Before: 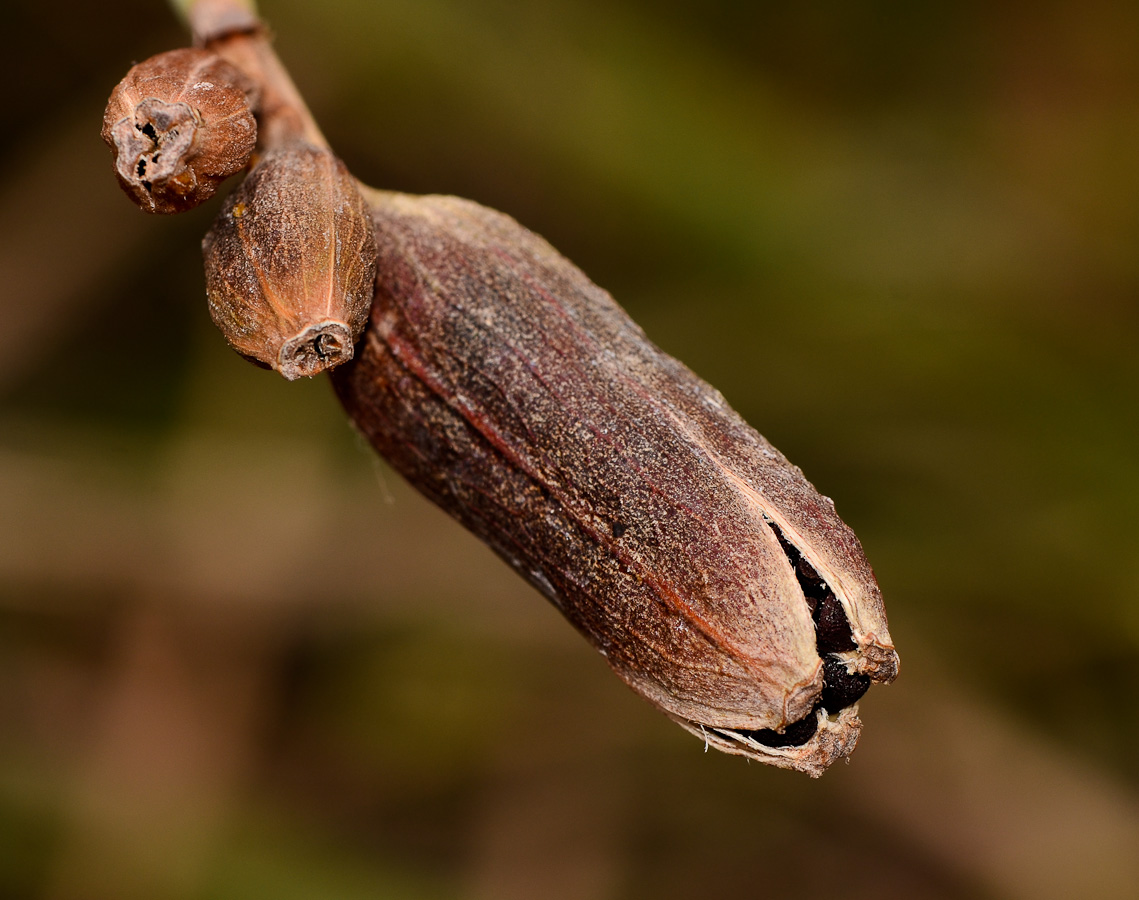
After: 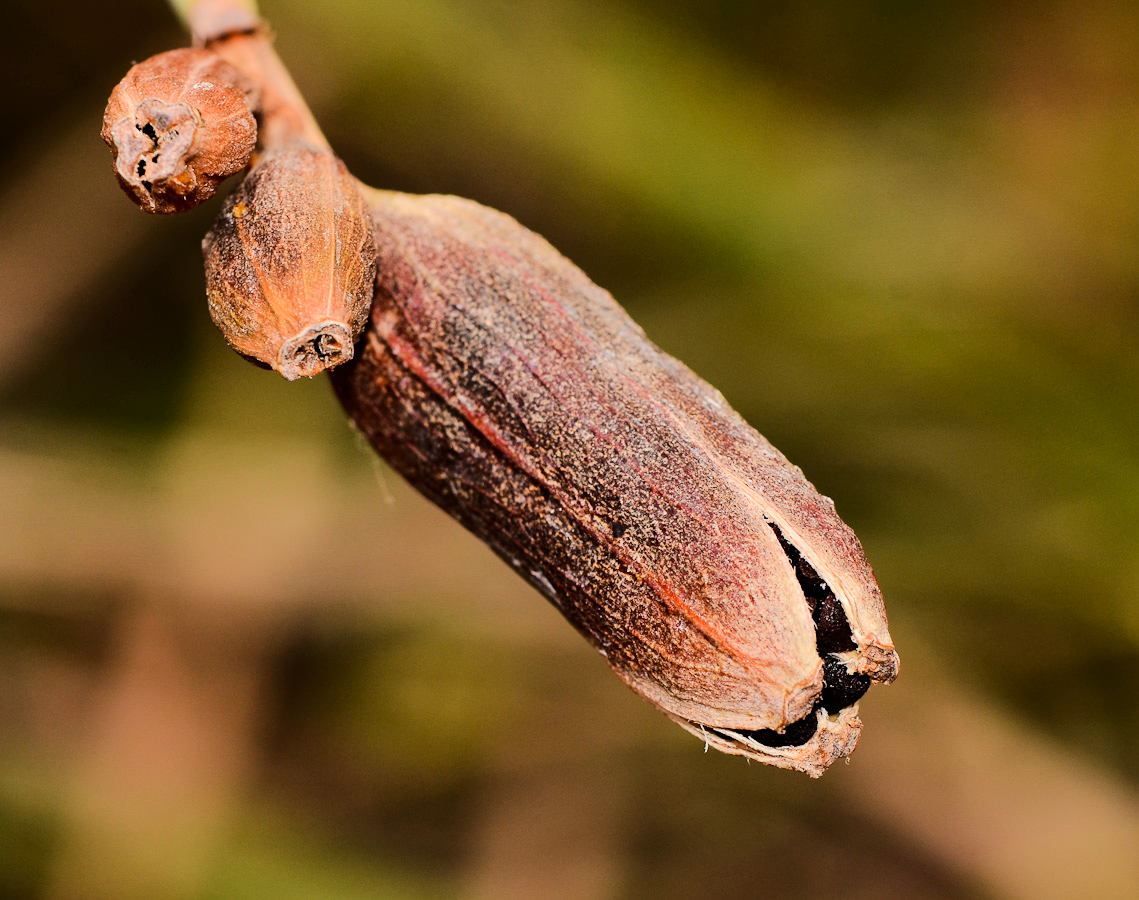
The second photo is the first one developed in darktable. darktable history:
tone equalizer: -7 EV 0.158 EV, -6 EV 0.578 EV, -5 EV 1.16 EV, -4 EV 1.37 EV, -3 EV 1.12 EV, -2 EV 0.6 EV, -1 EV 0.146 EV, edges refinement/feathering 500, mask exposure compensation -1.25 EV, preserve details no
